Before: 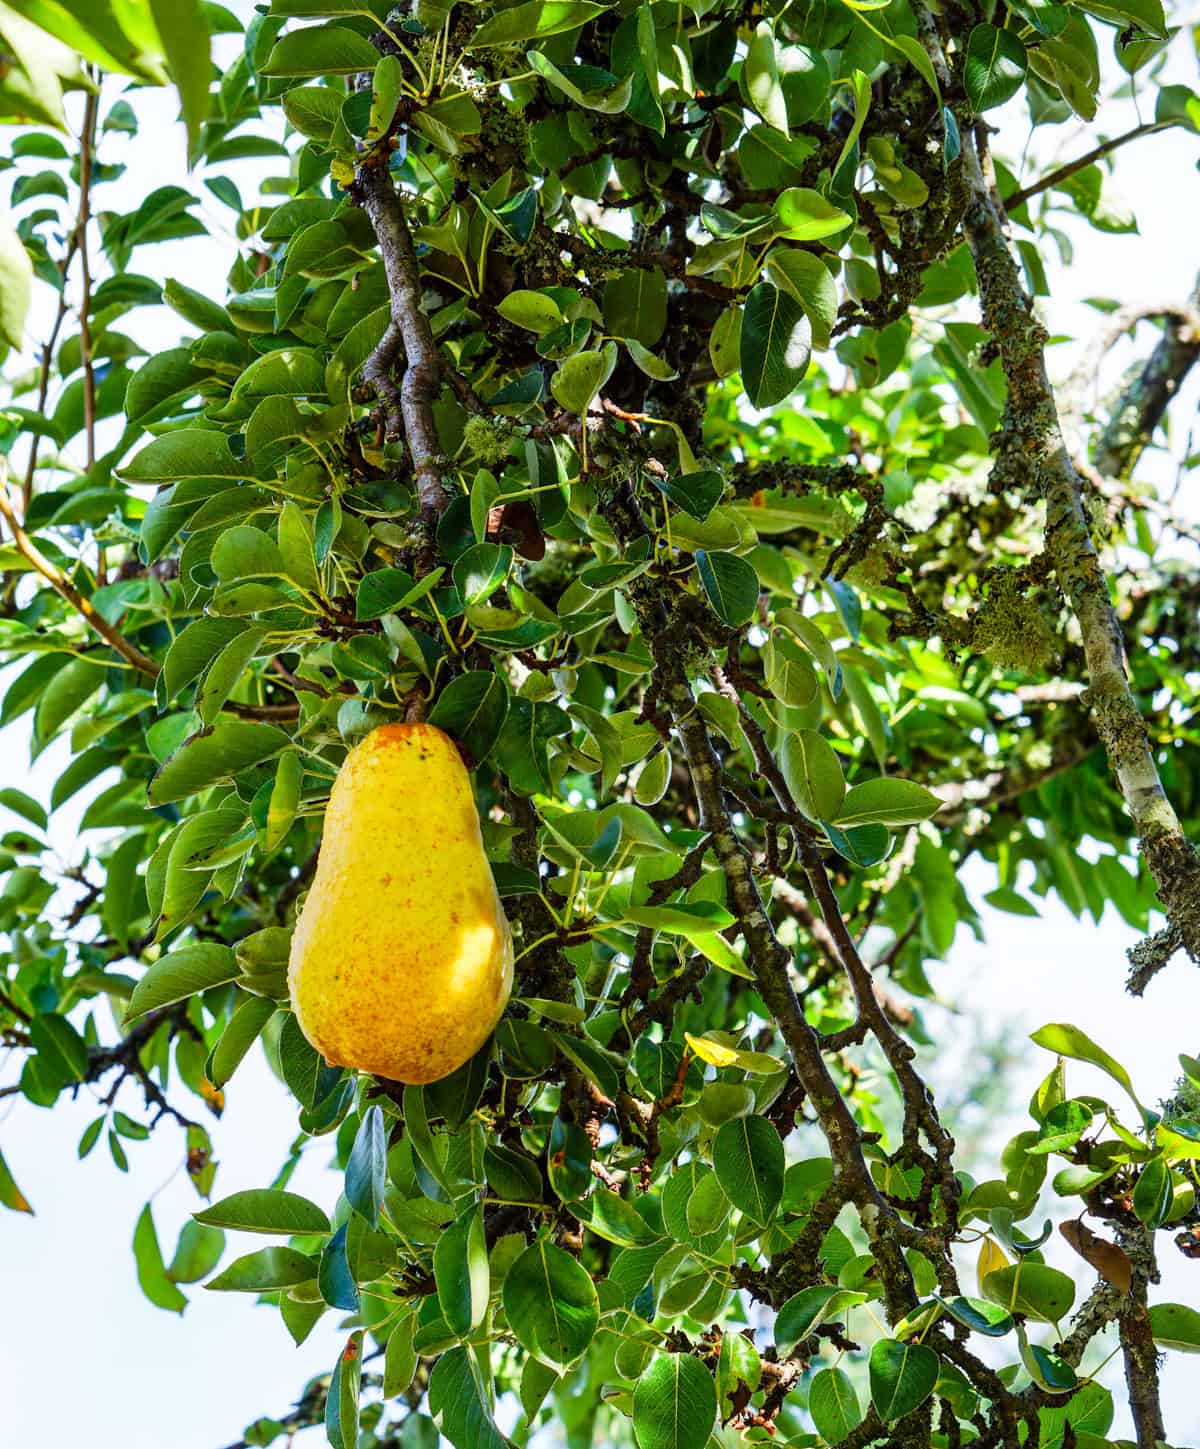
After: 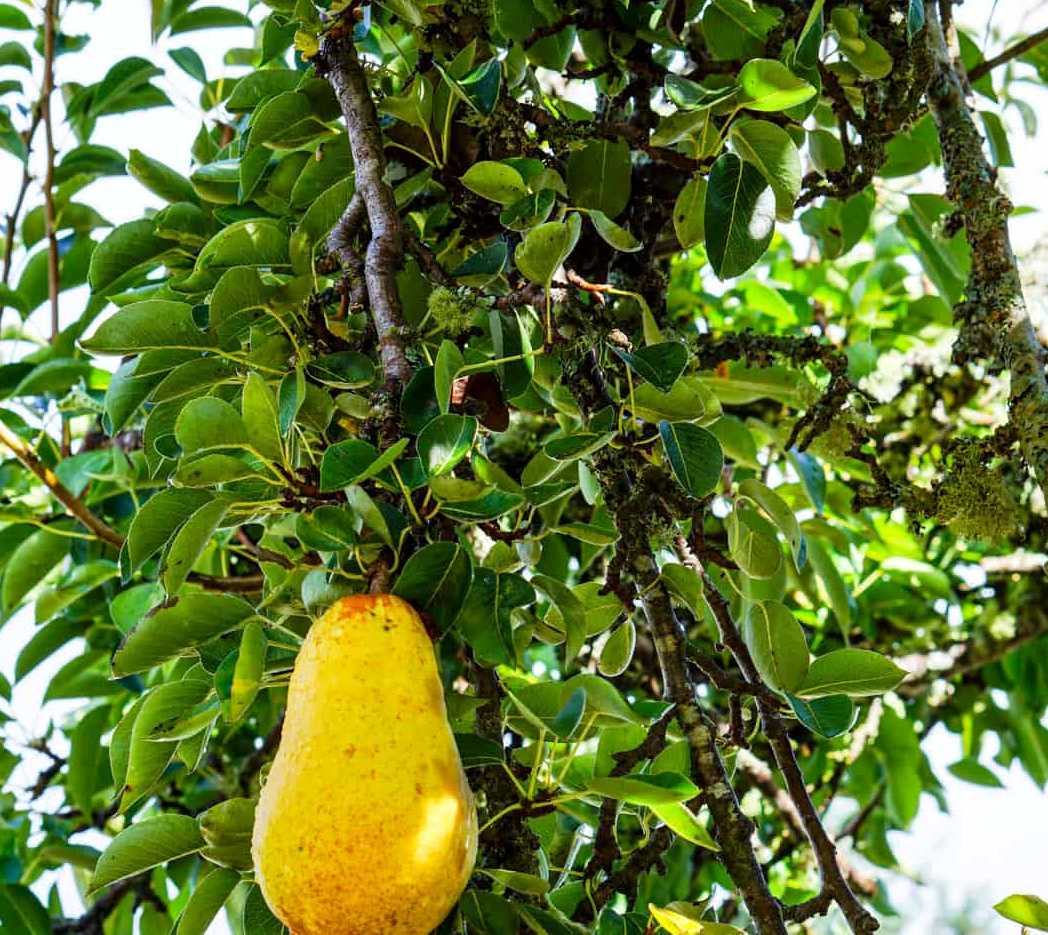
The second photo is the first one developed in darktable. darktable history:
crop: left 3.015%, top 8.969%, right 9.647%, bottom 26.457%
exposure: black level correction 0.001, exposure 0.014 EV, compensate highlight preservation false
